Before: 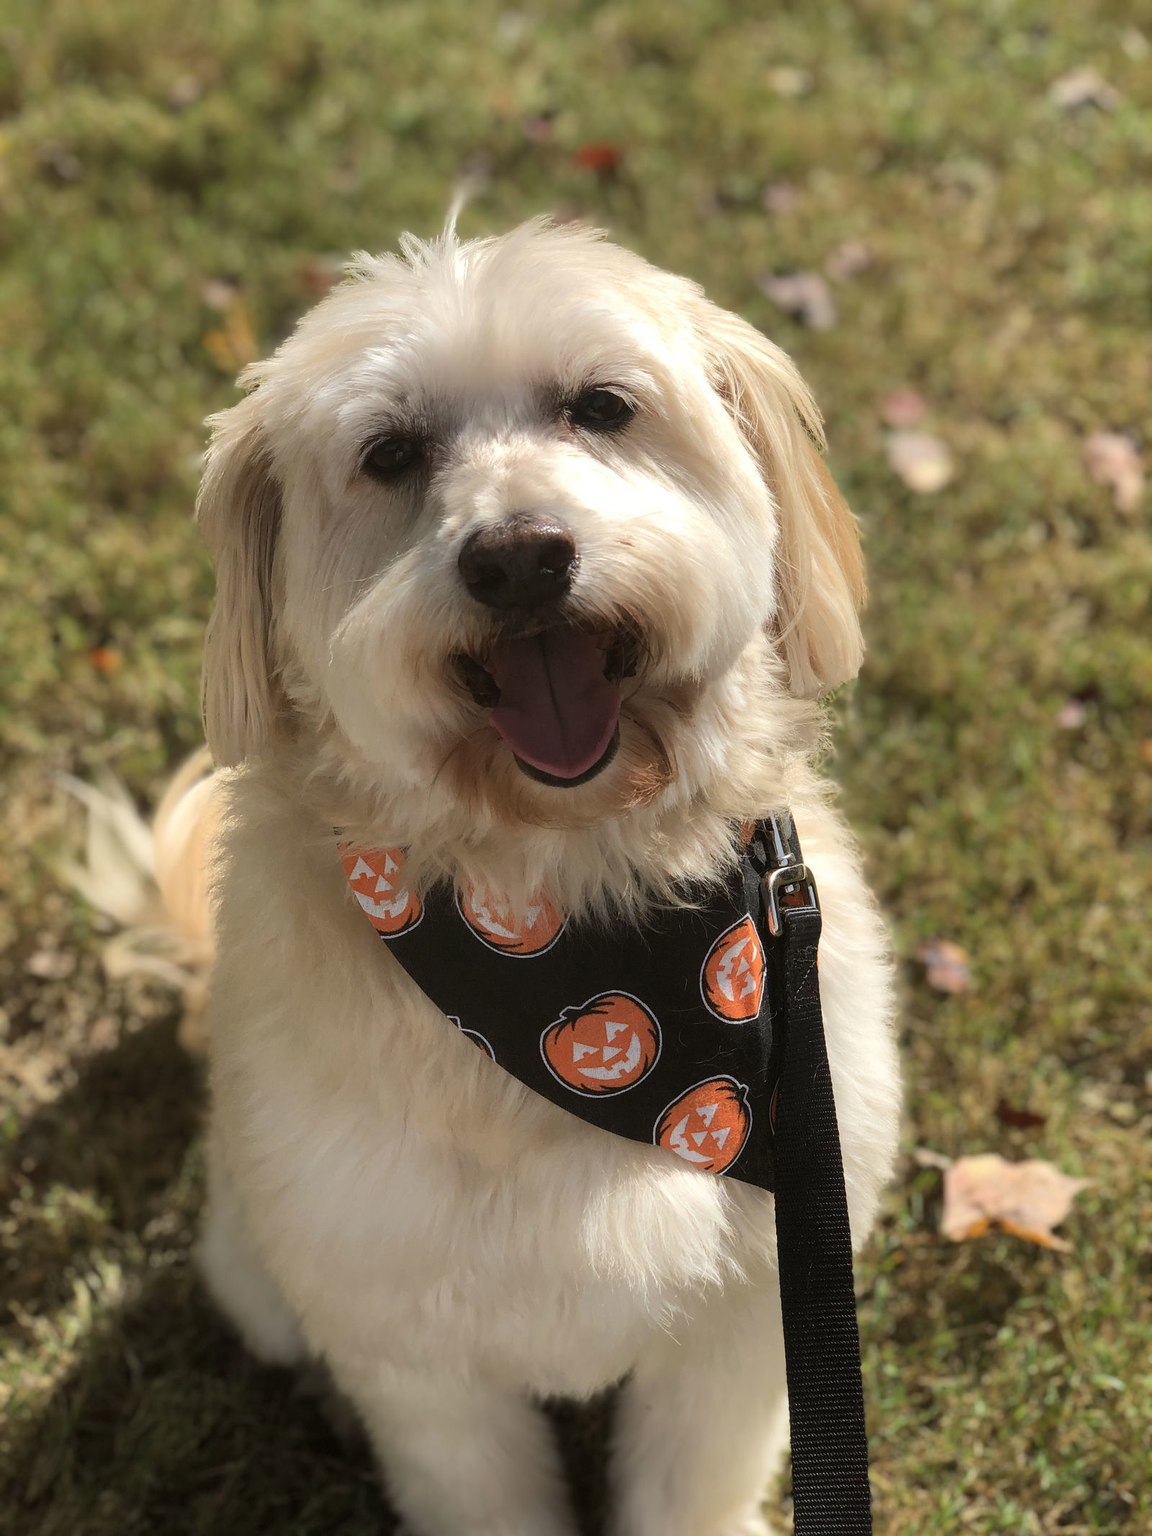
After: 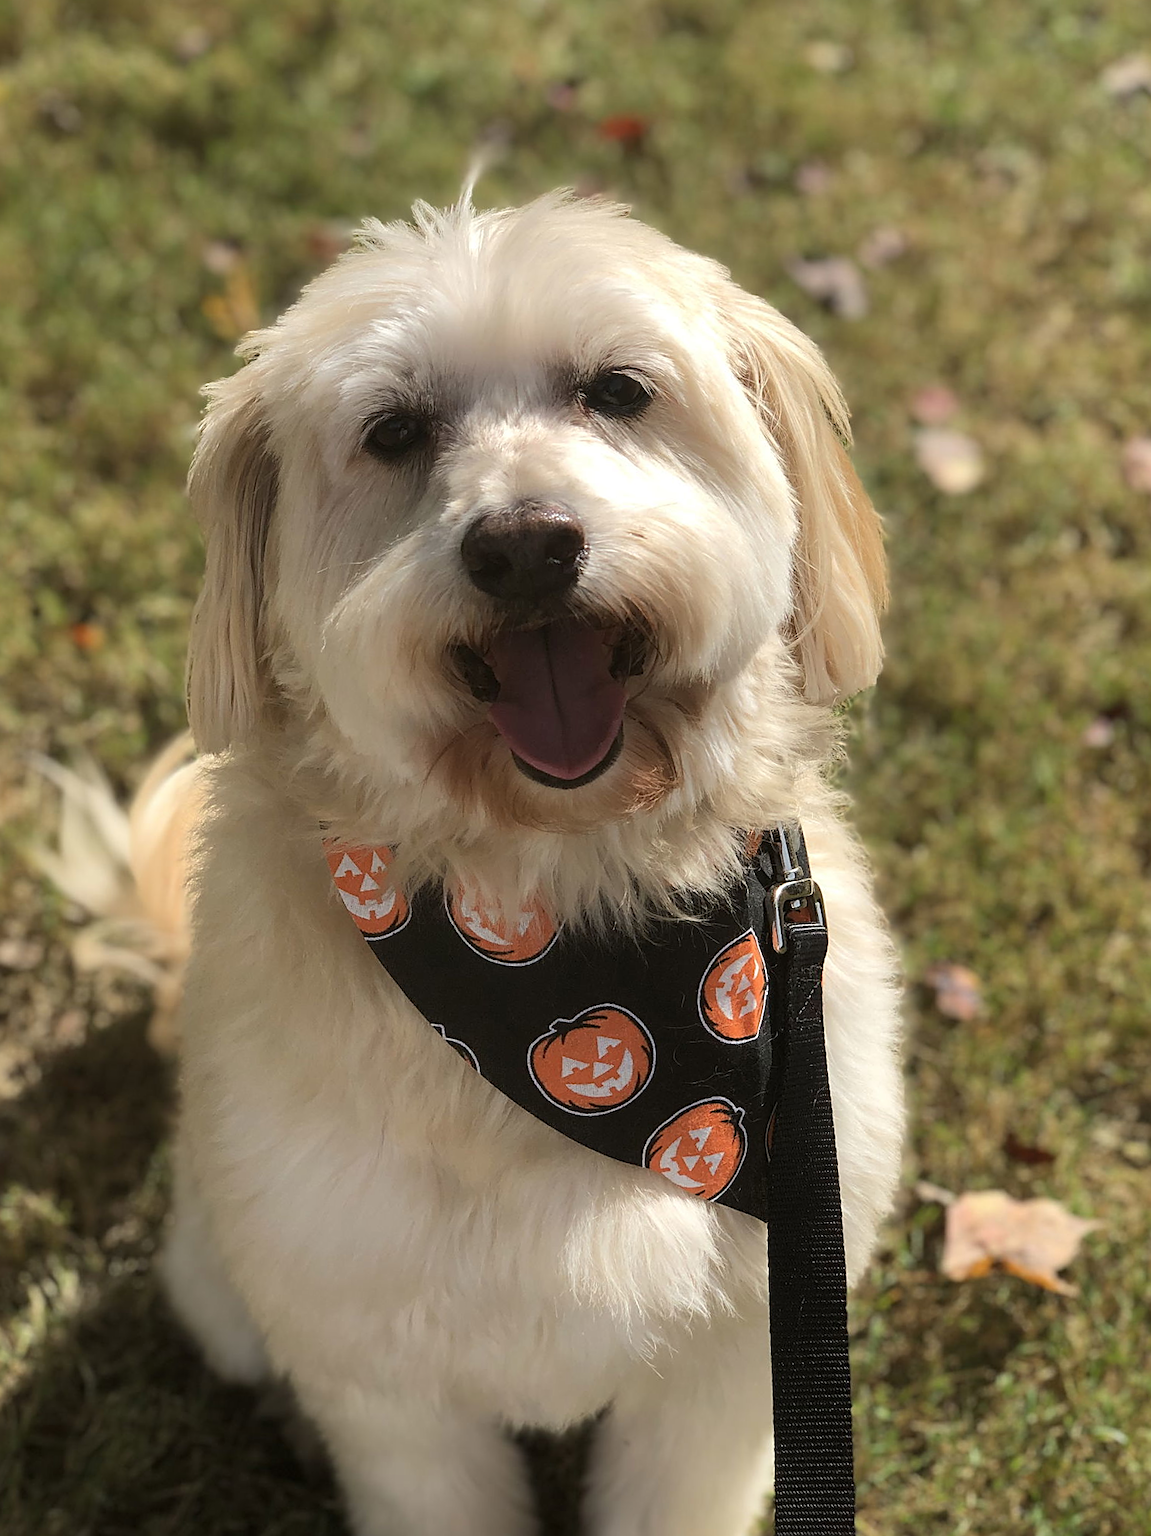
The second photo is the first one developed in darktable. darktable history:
crop and rotate: angle -2.19°
levels: levels [0, 0.499, 1]
sharpen: on, module defaults
